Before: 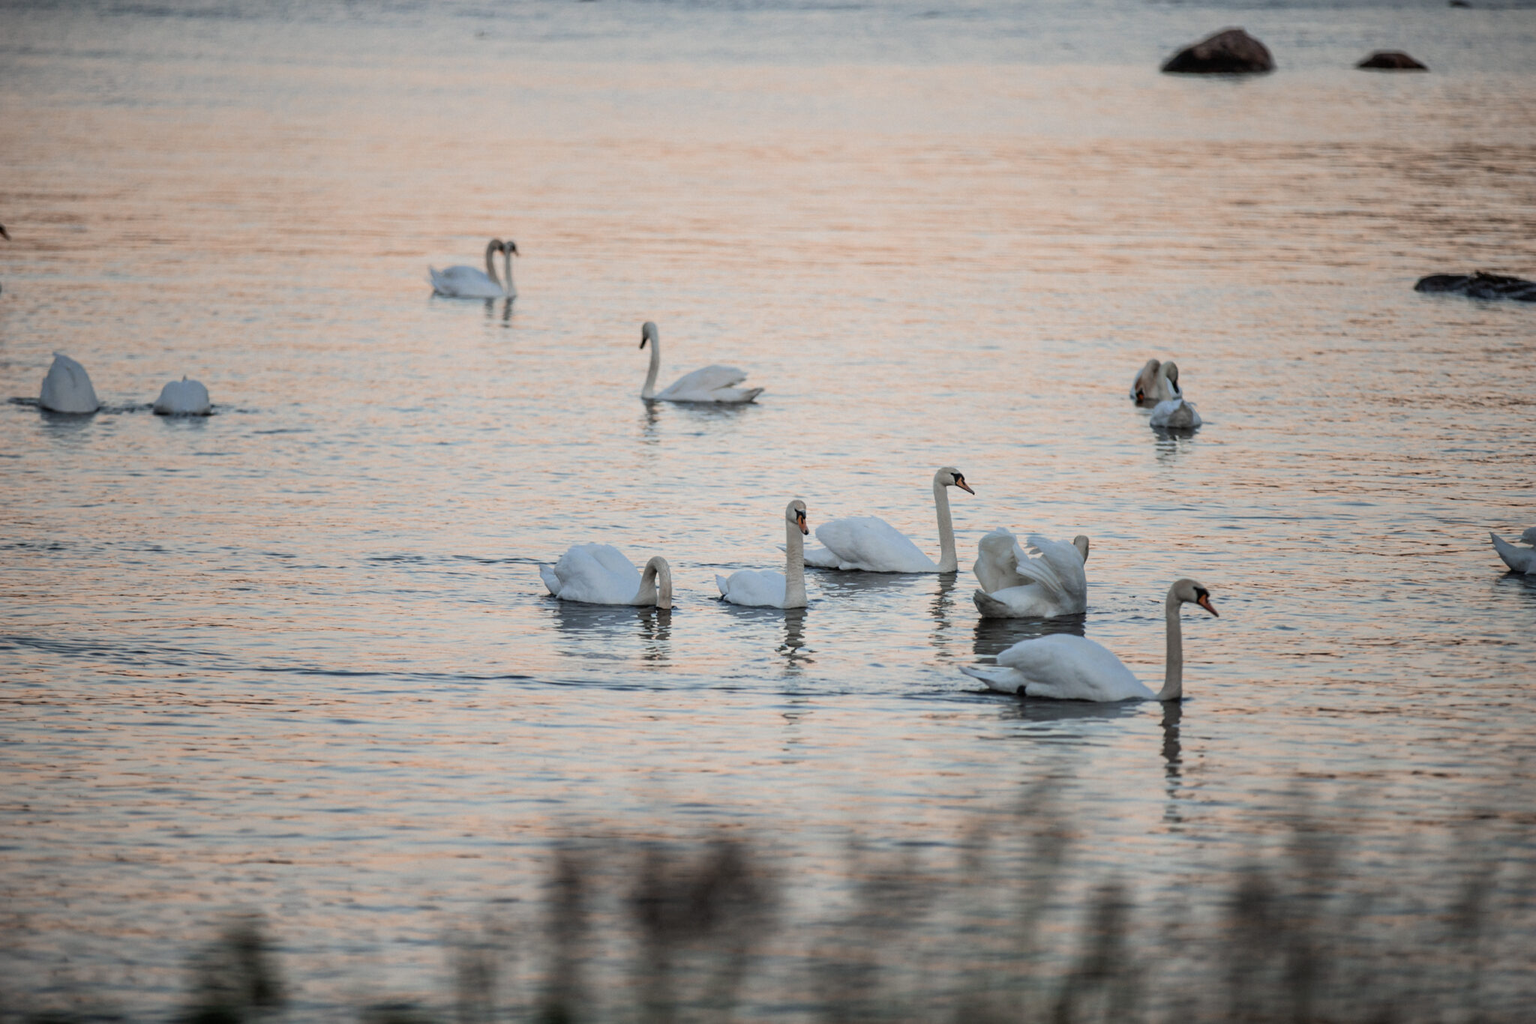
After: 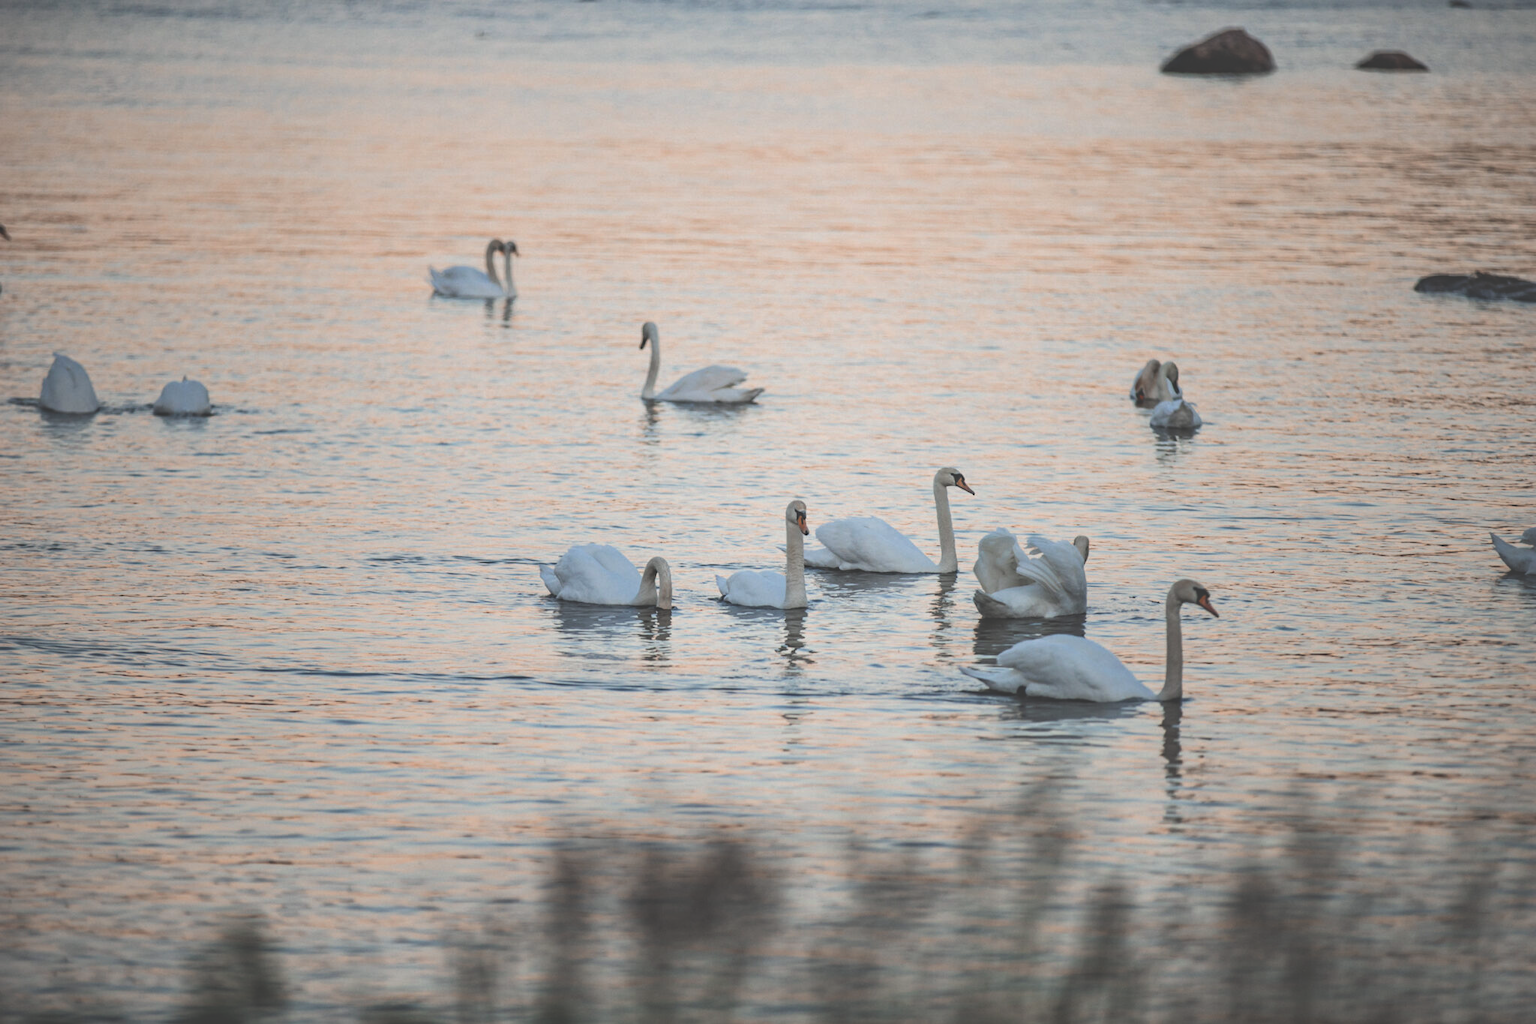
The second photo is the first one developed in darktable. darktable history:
exposure: black level correction -0.041, exposure 0.064 EV, compensate highlight preservation false
haze removal: adaptive false
